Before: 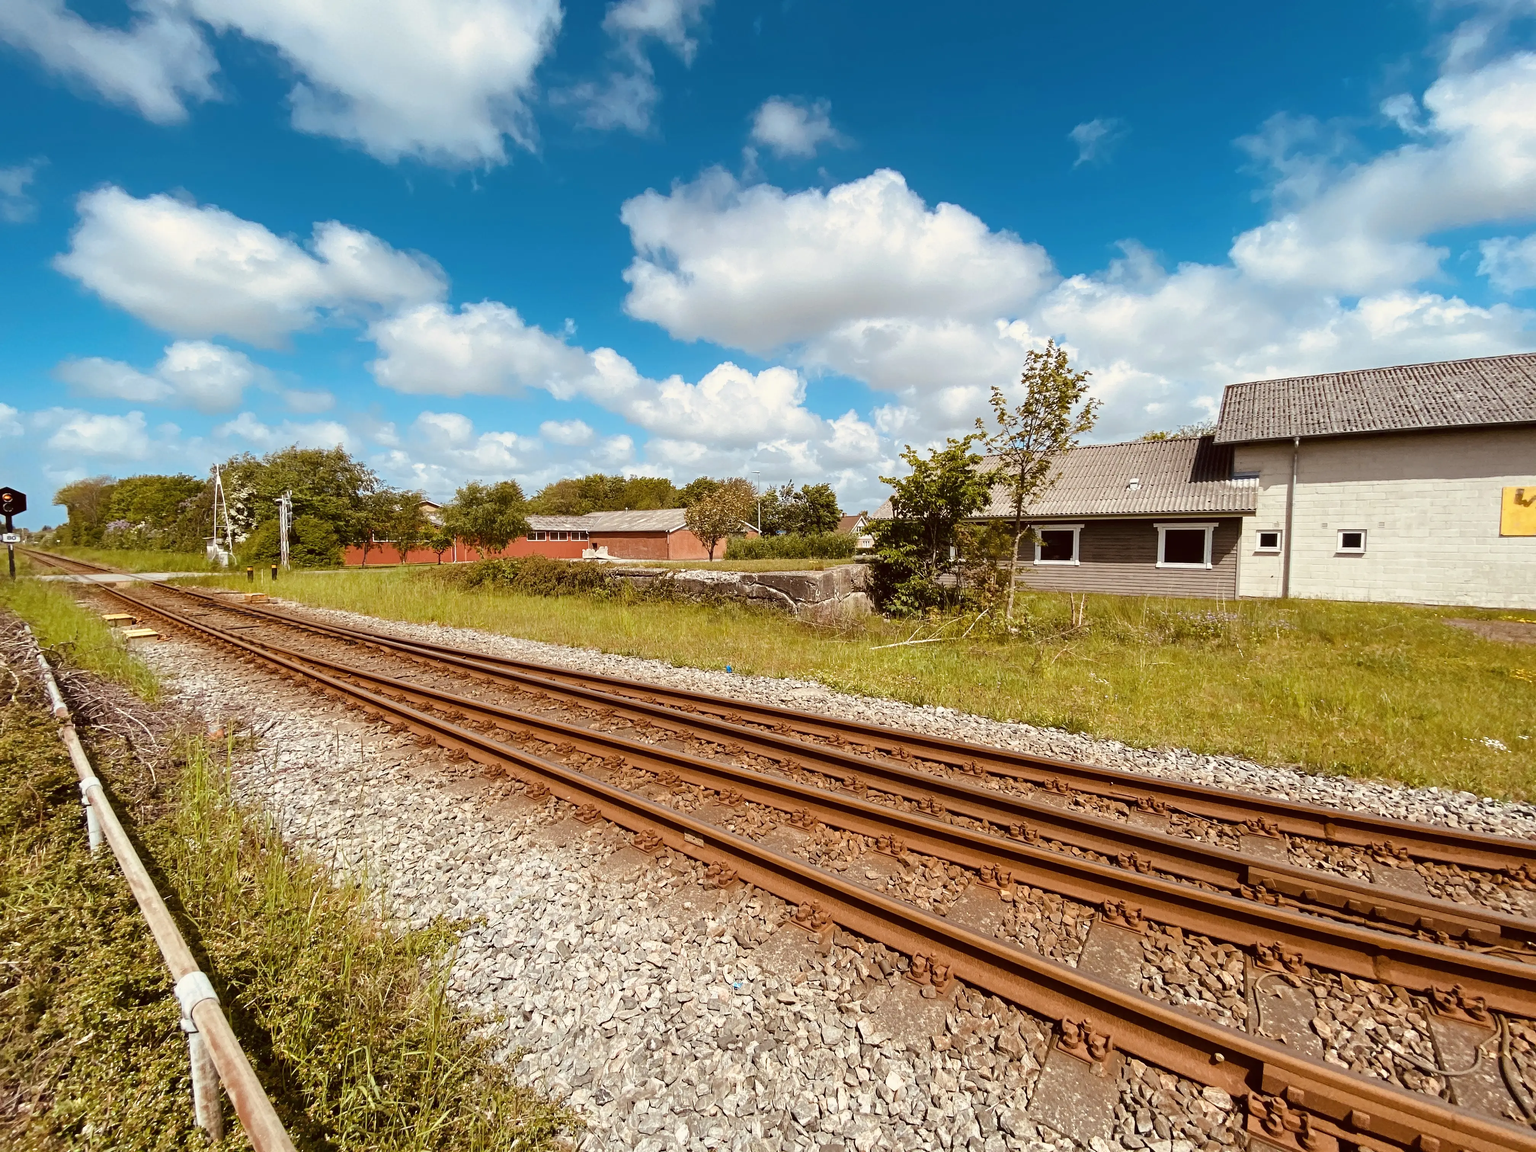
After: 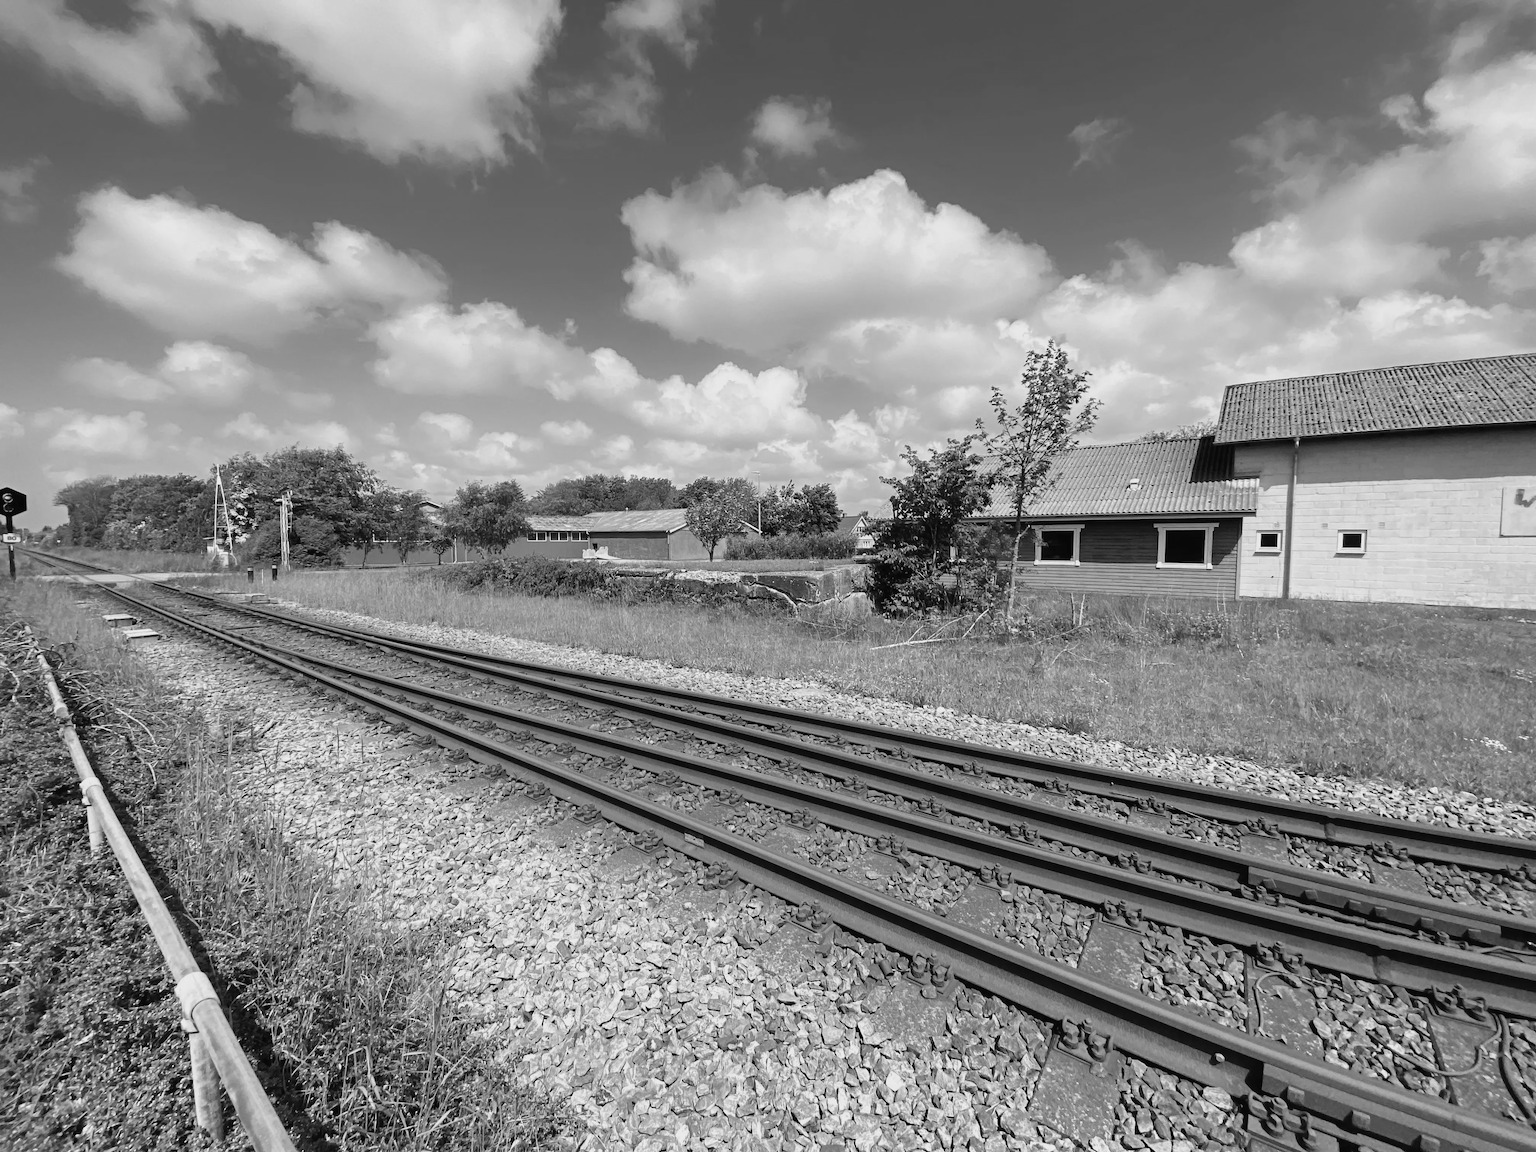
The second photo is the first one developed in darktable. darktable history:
contrast brightness saturation: saturation -0.05
contrast equalizer: y [[0.5 ×4, 0.483, 0.43], [0.5 ×6], [0.5 ×6], [0 ×6], [0 ×6]]
monochrome: a -71.75, b 75.82
